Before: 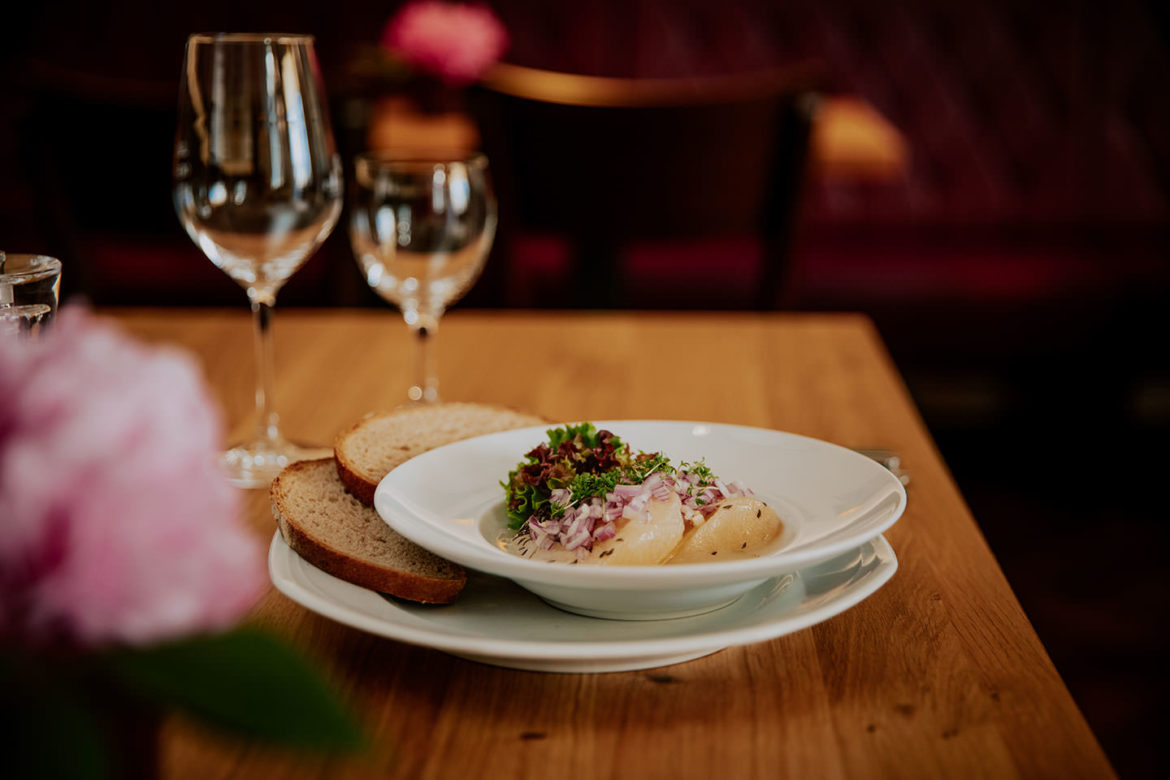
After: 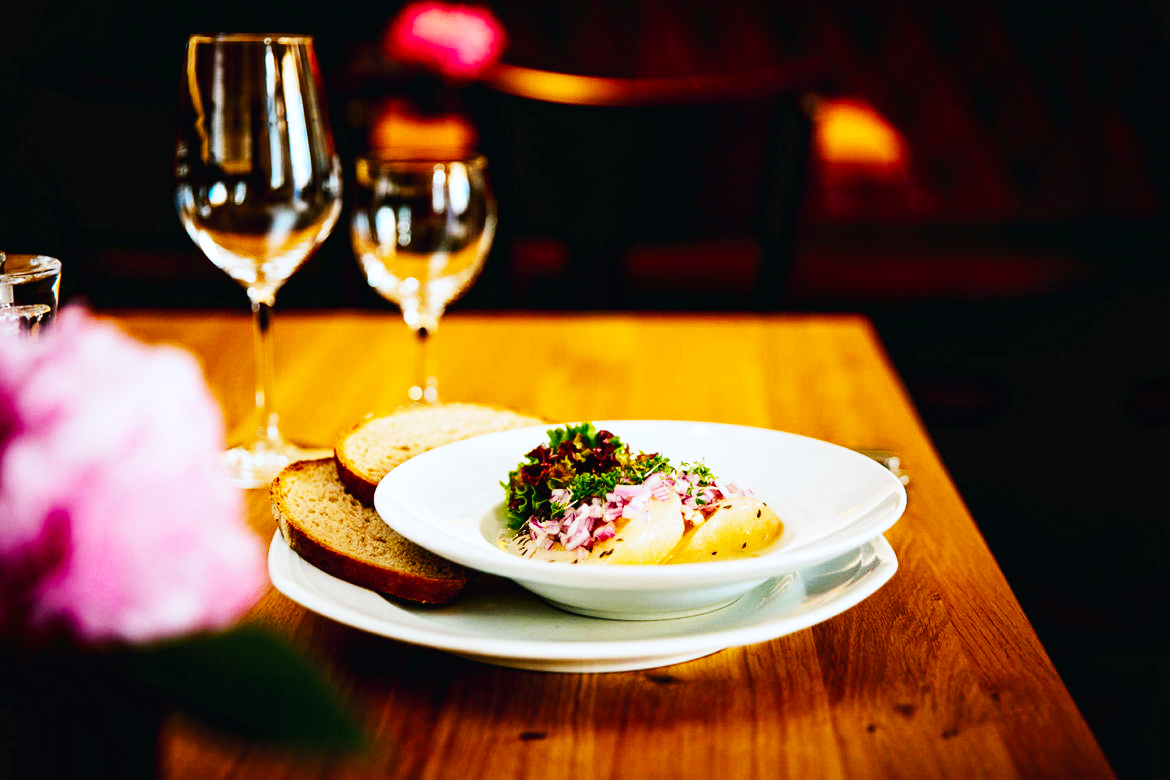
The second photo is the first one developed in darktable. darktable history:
white balance: red 0.924, blue 1.095
color balance rgb: linear chroma grading › global chroma 15%, perceptual saturation grading › global saturation 30%
base curve: curves: ch0 [(0, 0.003) (0.001, 0.002) (0.006, 0.004) (0.02, 0.022) (0.048, 0.086) (0.094, 0.234) (0.162, 0.431) (0.258, 0.629) (0.385, 0.8) (0.548, 0.918) (0.751, 0.988) (1, 1)], preserve colors none
tone equalizer: -8 EV -0.417 EV, -7 EV -0.389 EV, -6 EV -0.333 EV, -5 EV -0.222 EV, -3 EV 0.222 EV, -2 EV 0.333 EV, -1 EV 0.389 EV, +0 EV 0.417 EV, edges refinement/feathering 500, mask exposure compensation -1.57 EV, preserve details no
